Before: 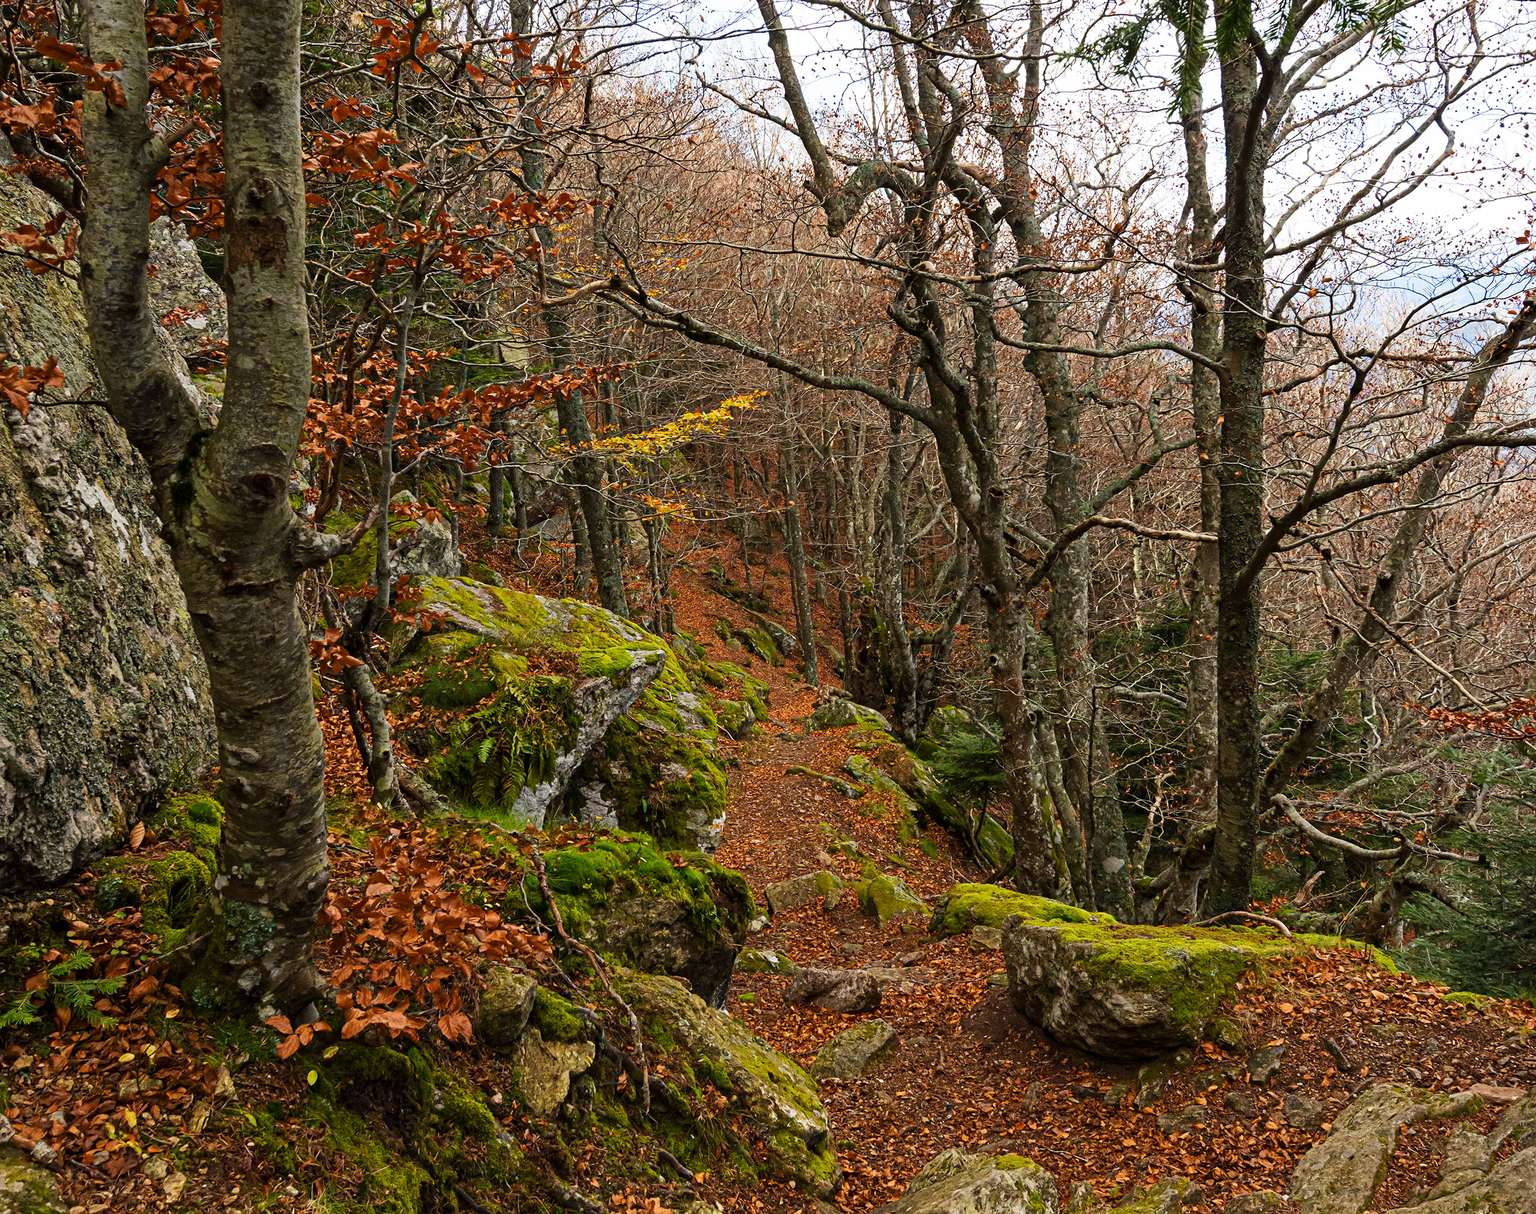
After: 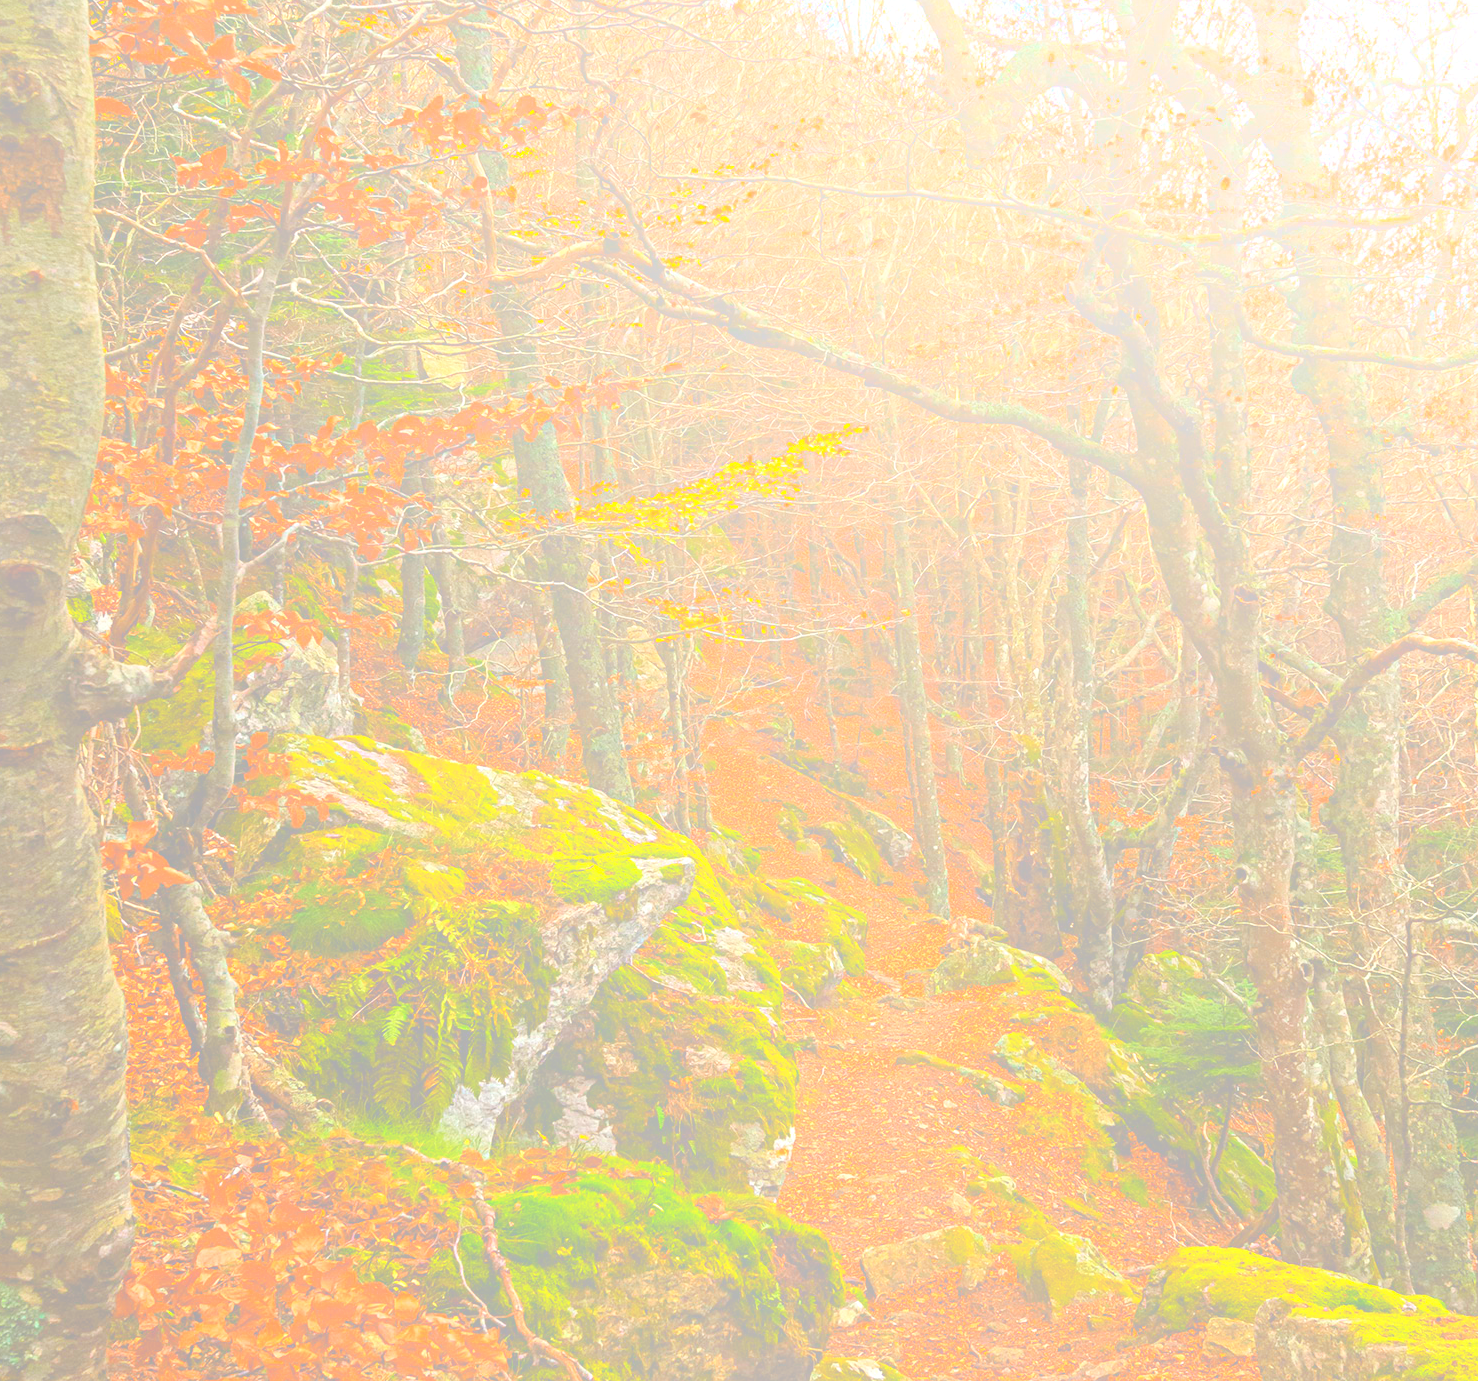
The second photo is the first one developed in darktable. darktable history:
crop: left 16.202%, top 11.208%, right 26.045%, bottom 20.557%
exposure: exposure 0.766 EV, compensate highlight preservation false
tone equalizer: on, module defaults
bloom: size 85%, threshold 5%, strength 85%
